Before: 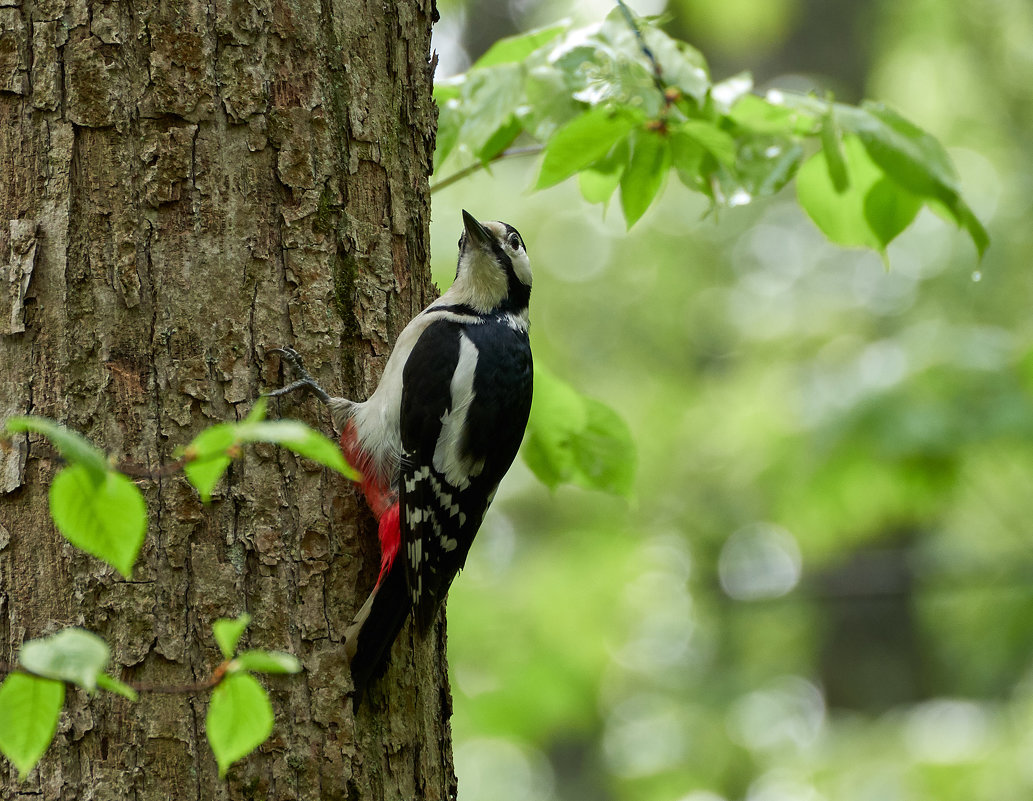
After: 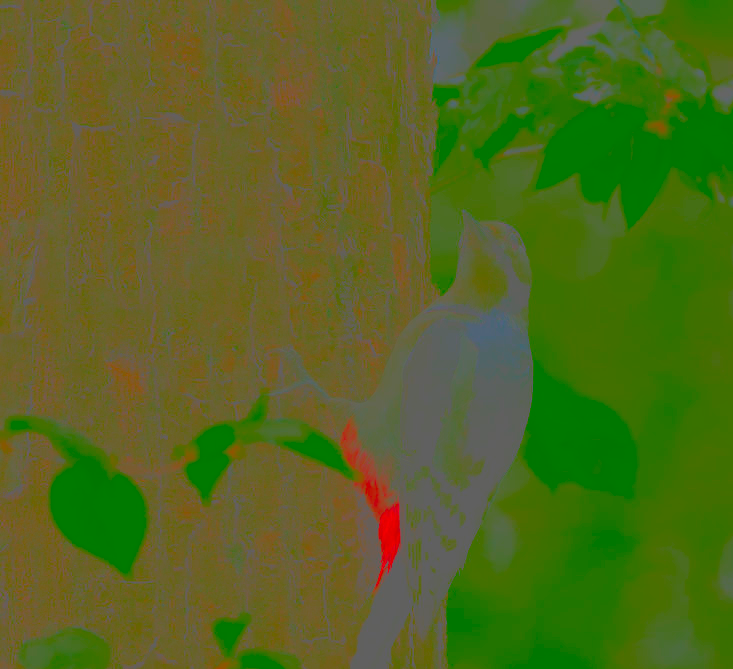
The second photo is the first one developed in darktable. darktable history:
contrast brightness saturation: contrast -0.978, brightness -0.157, saturation 0.751
sharpen: on, module defaults
crop: right 28.982%, bottom 16.456%
tone equalizer: on, module defaults
shadows and highlights: soften with gaussian
